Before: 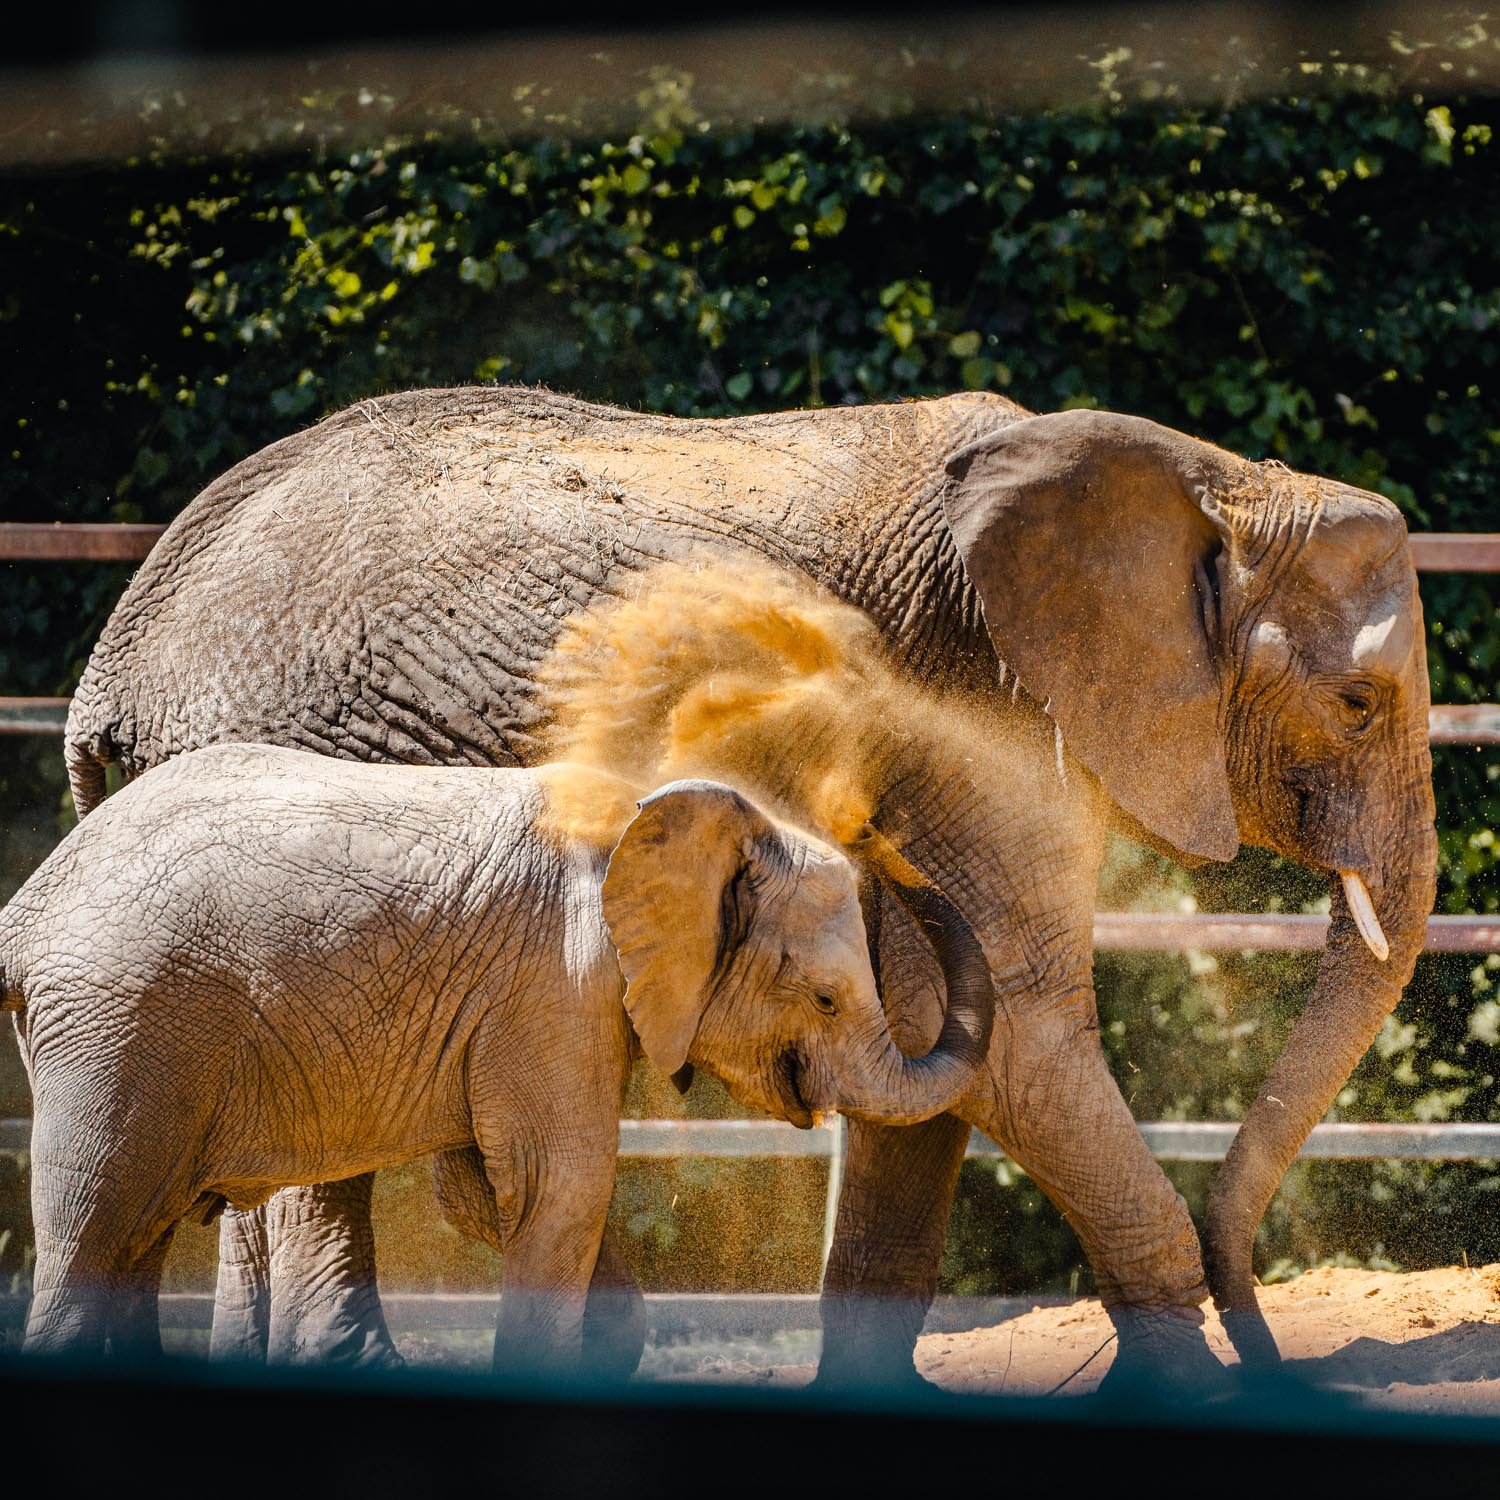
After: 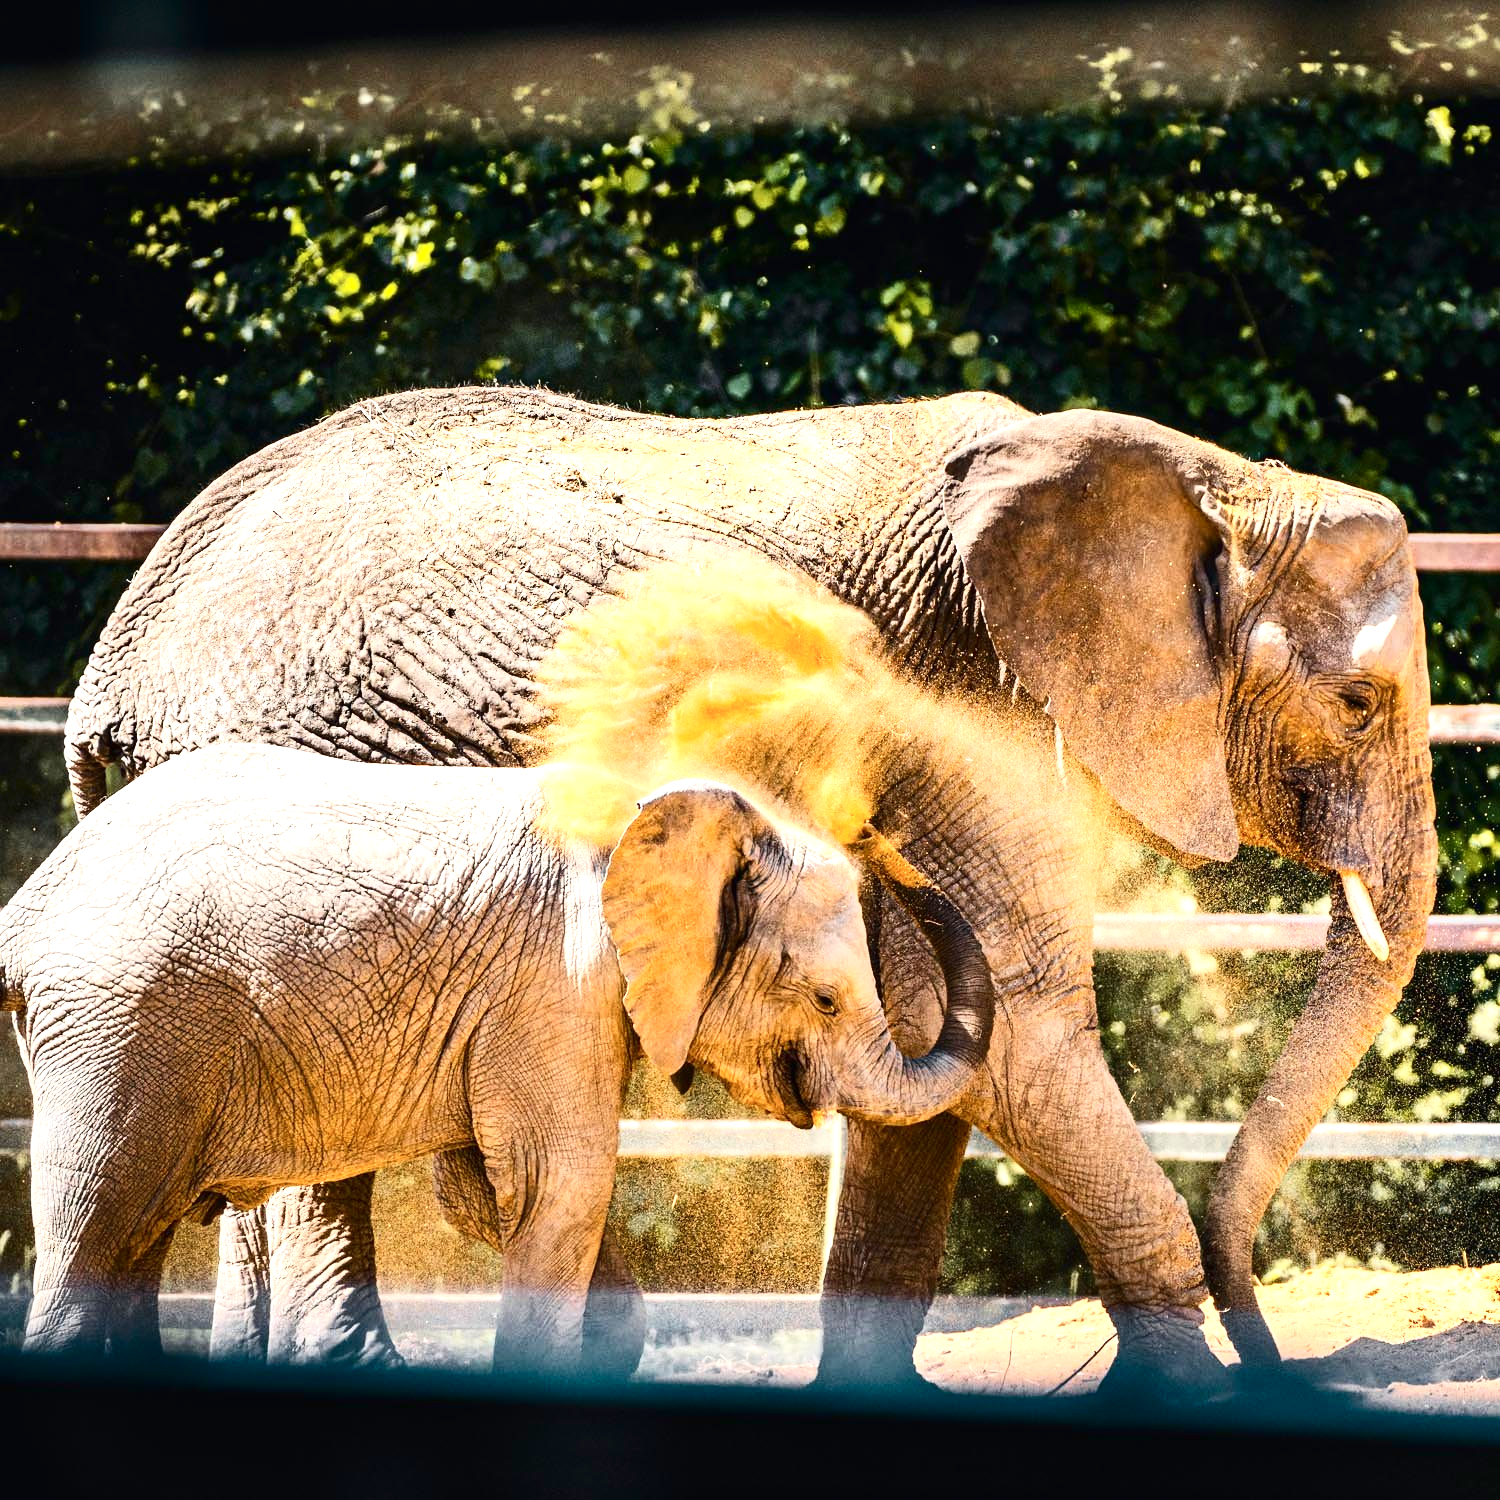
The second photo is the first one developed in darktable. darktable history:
exposure: black level correction 0, exposure 1.1 EV, compensate exposure bias true, compensate highlight preservation false
contrast brightness saturation: contrast 0.28
